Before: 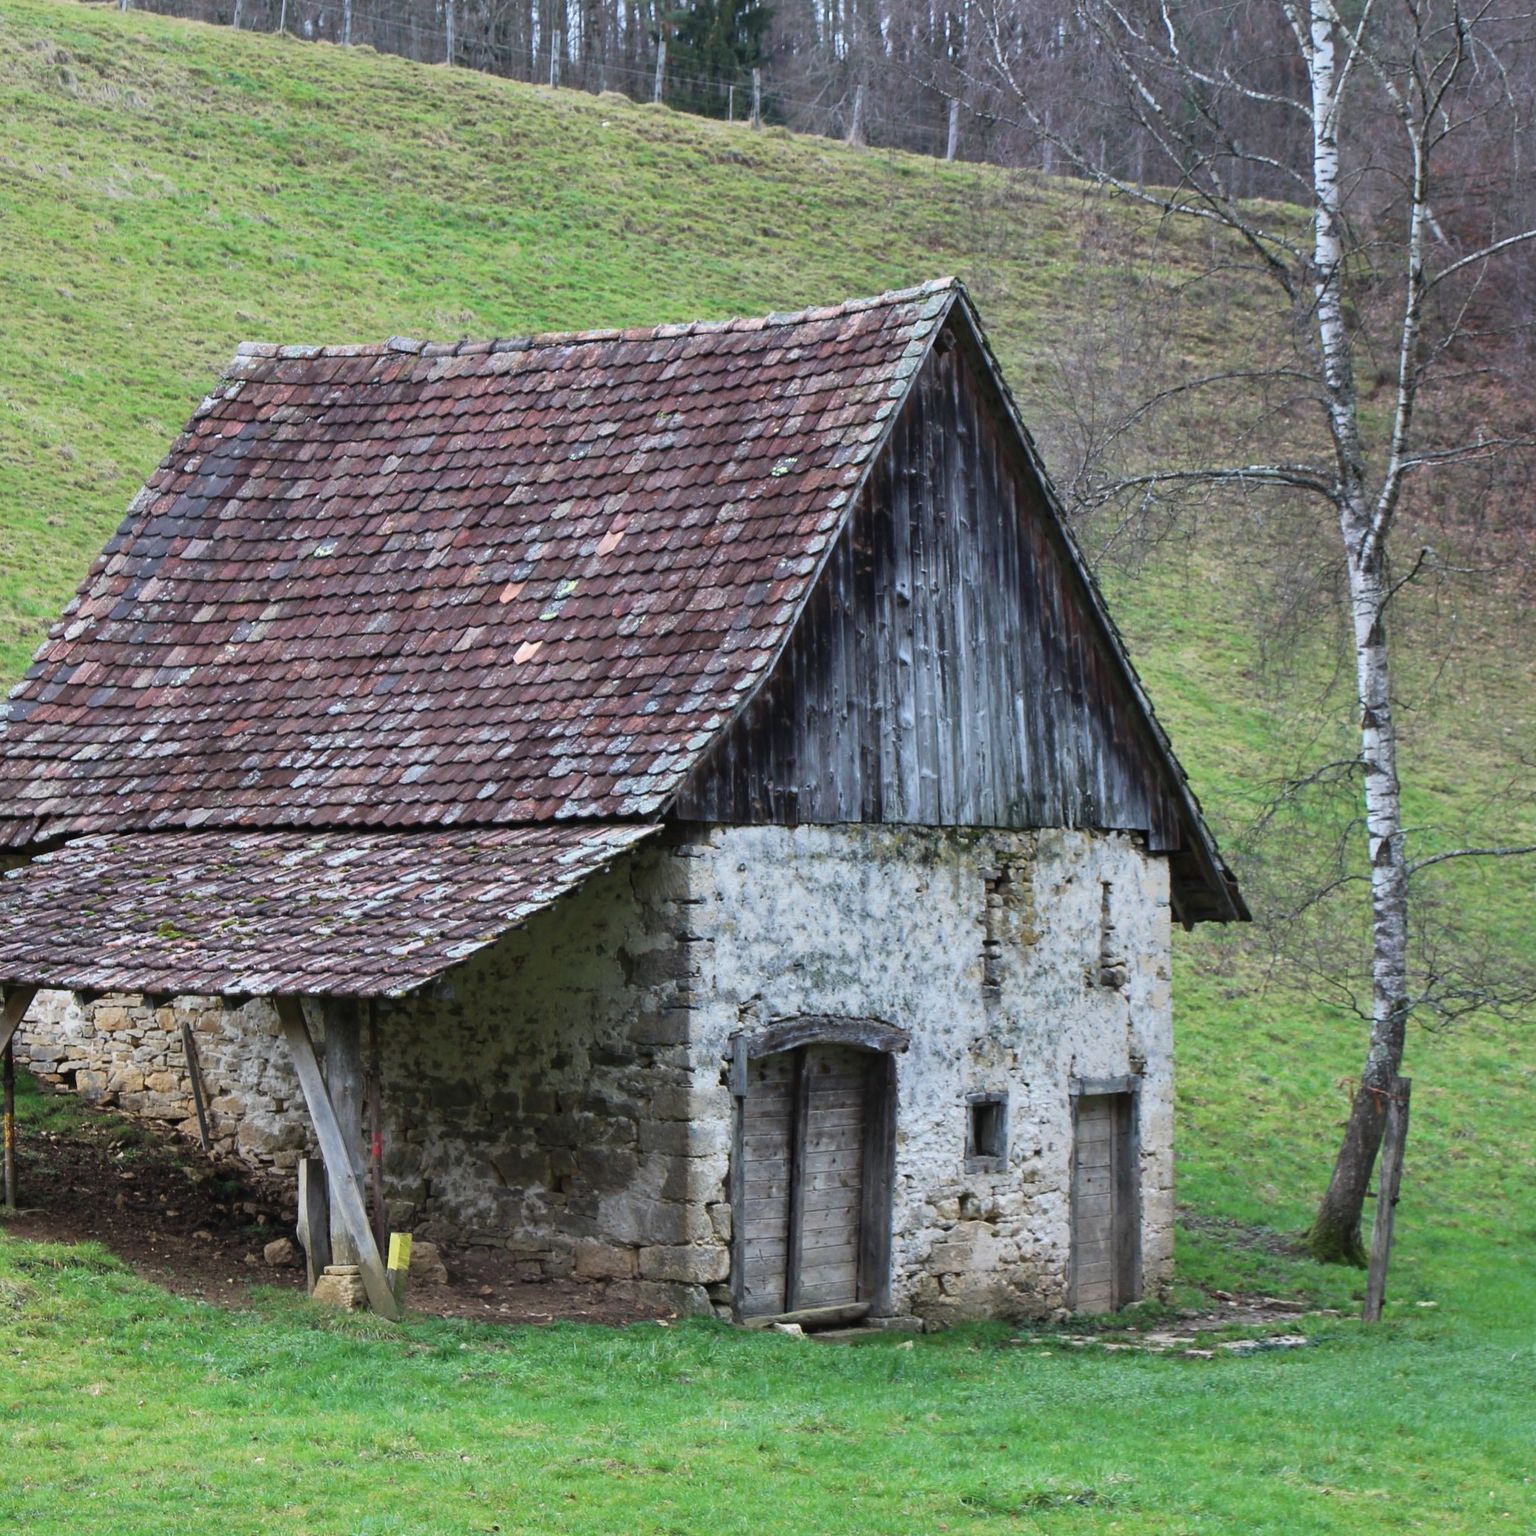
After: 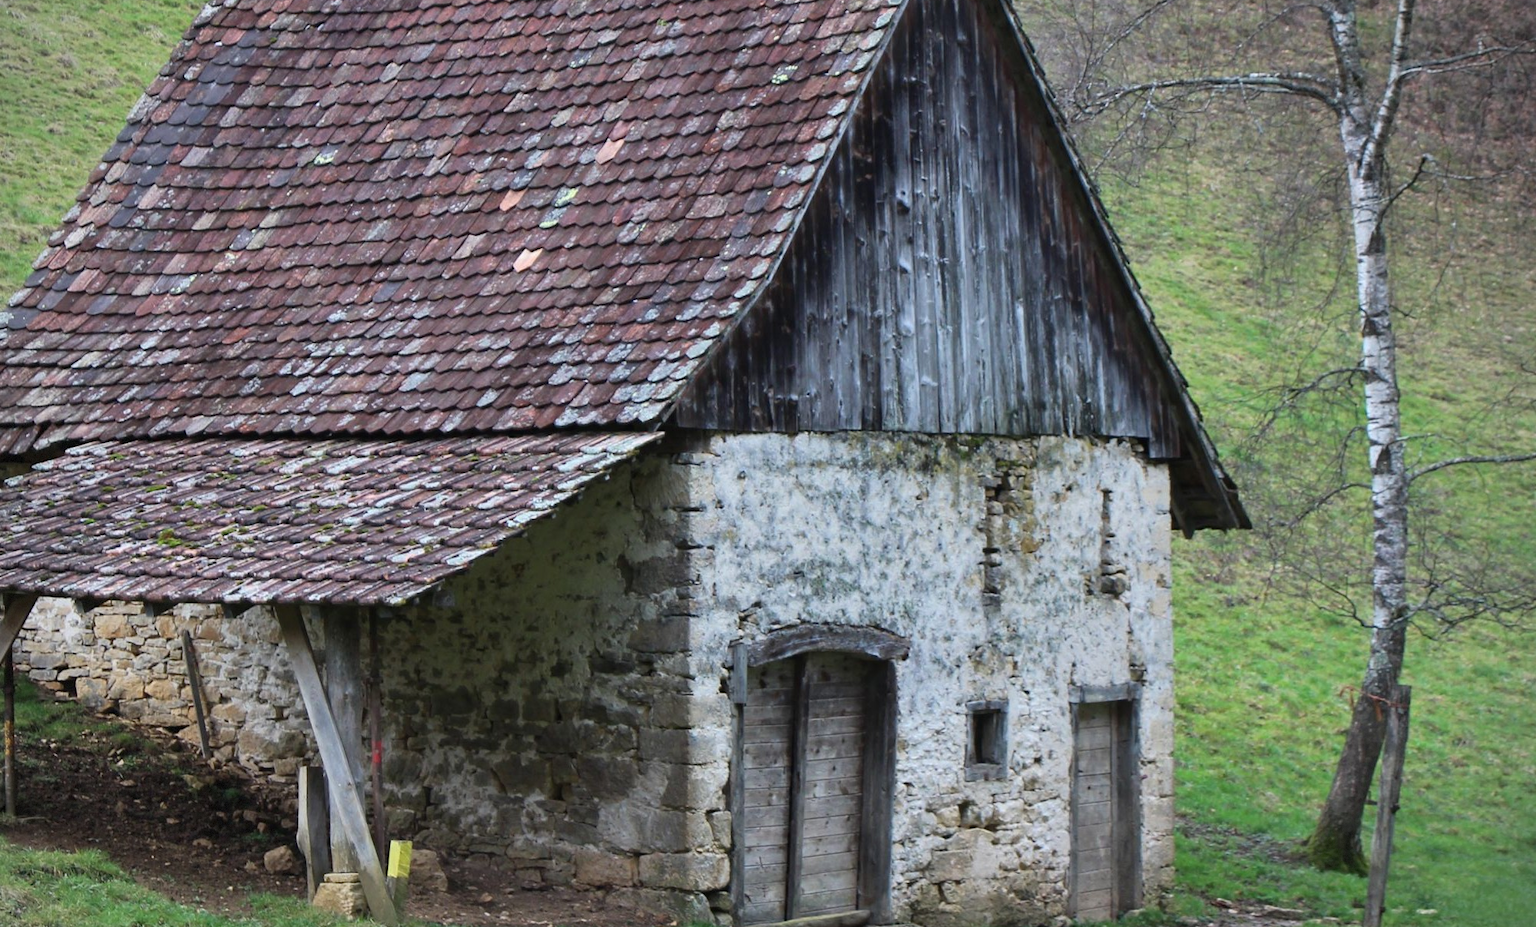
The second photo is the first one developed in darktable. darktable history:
vignetting: fall-off radius 60.9%, dithering 8-bit output
crop and rotate: top 25.593%, bottom 13.977%
